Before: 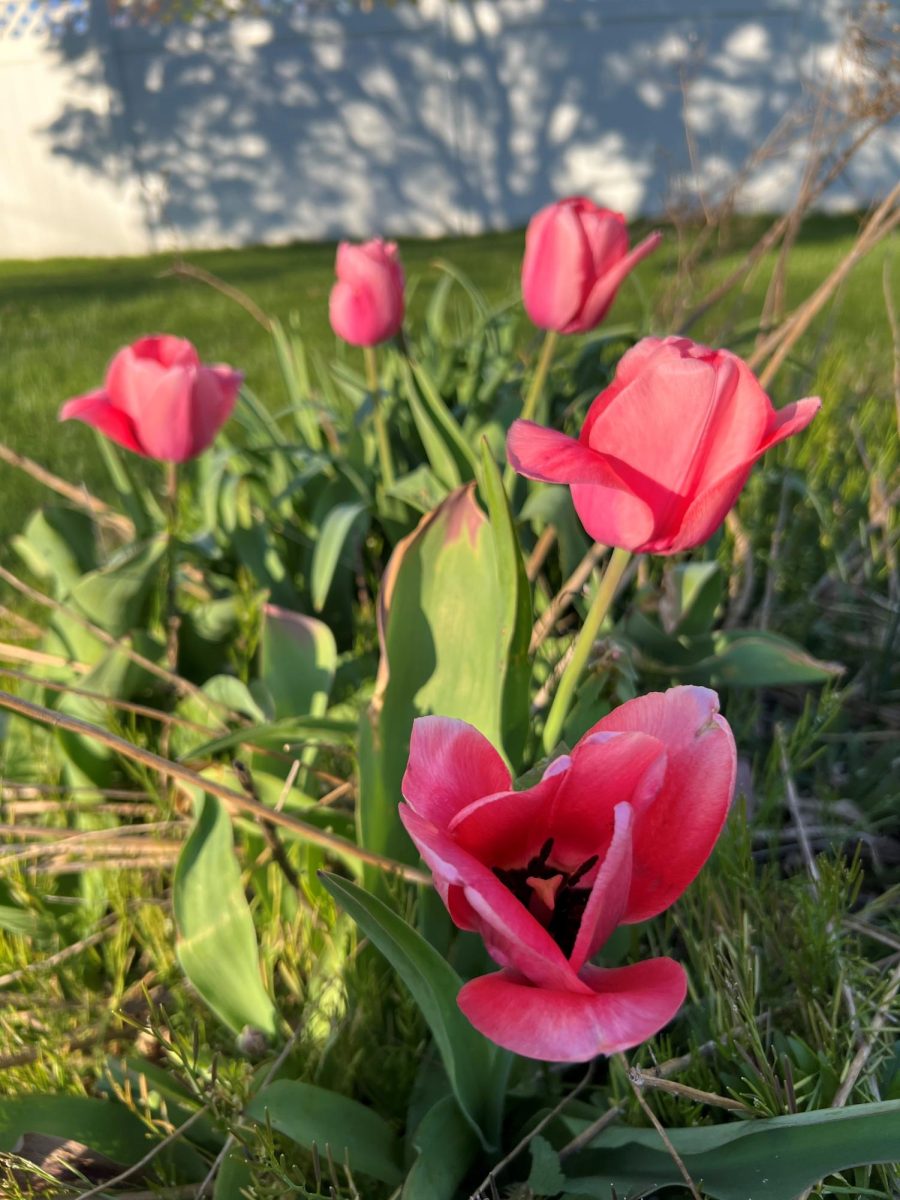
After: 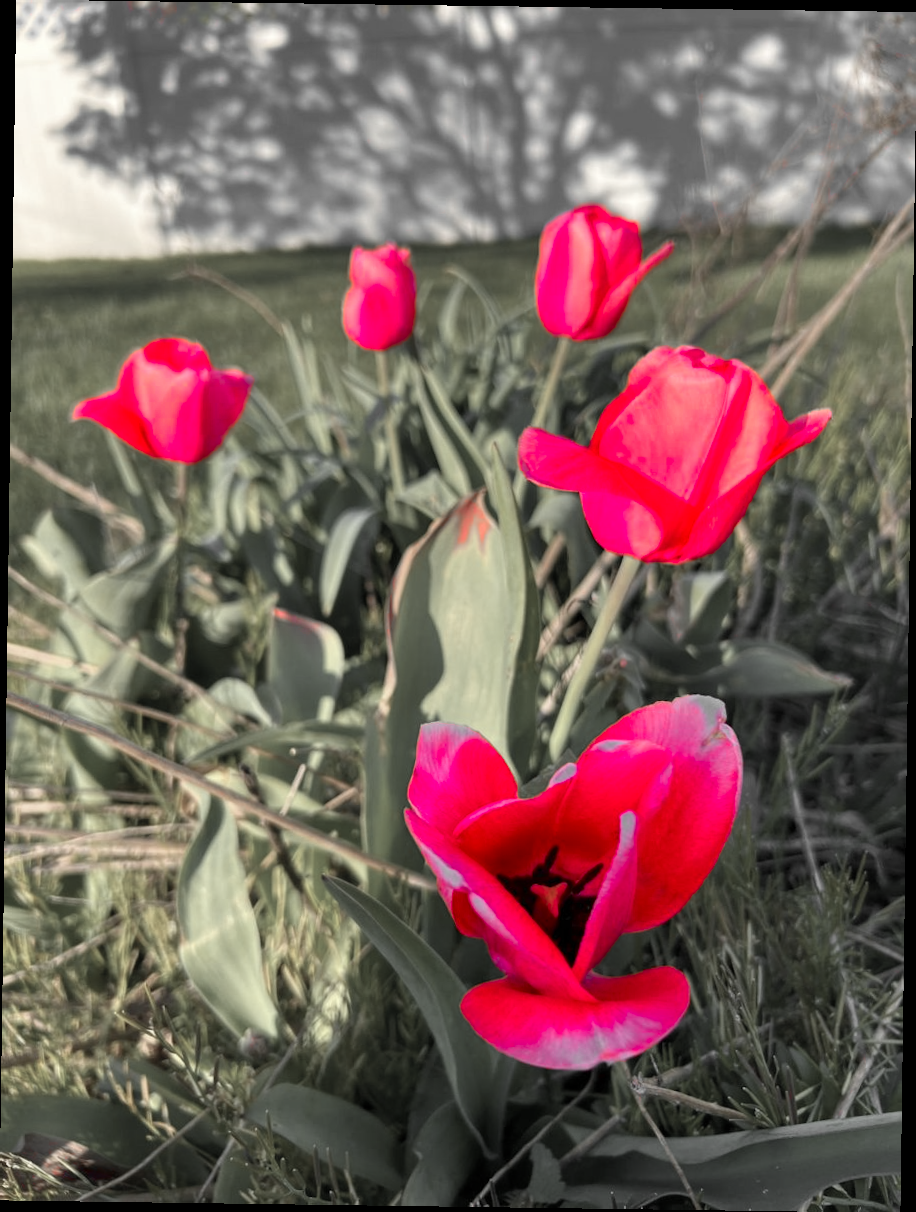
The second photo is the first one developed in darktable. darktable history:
tone equalizer: on, module defaults
rotate and perspective: rotation 0.8°, automatic cropping off
color zones: curves: ch1 [(0, 0.831) (0.08, 0.771) (0.157, 0.268) (0.241, 0.207) (0.562, -0.005) (0.714, -0.013) (0.876, 0.01) (1, 0.831)]
